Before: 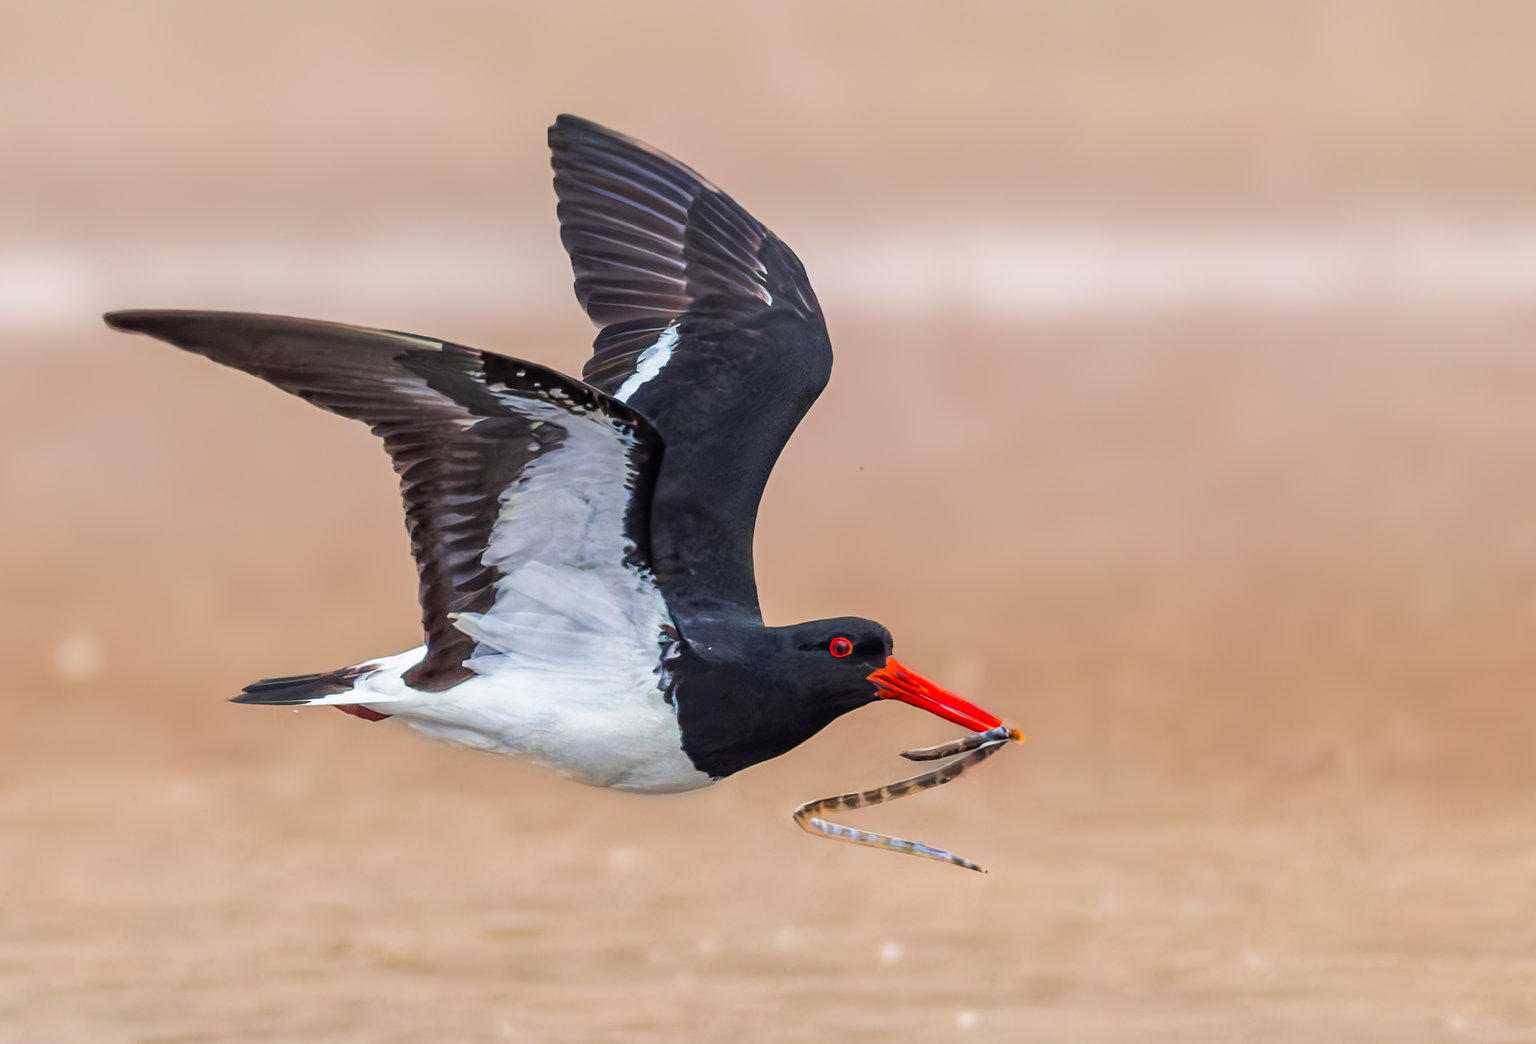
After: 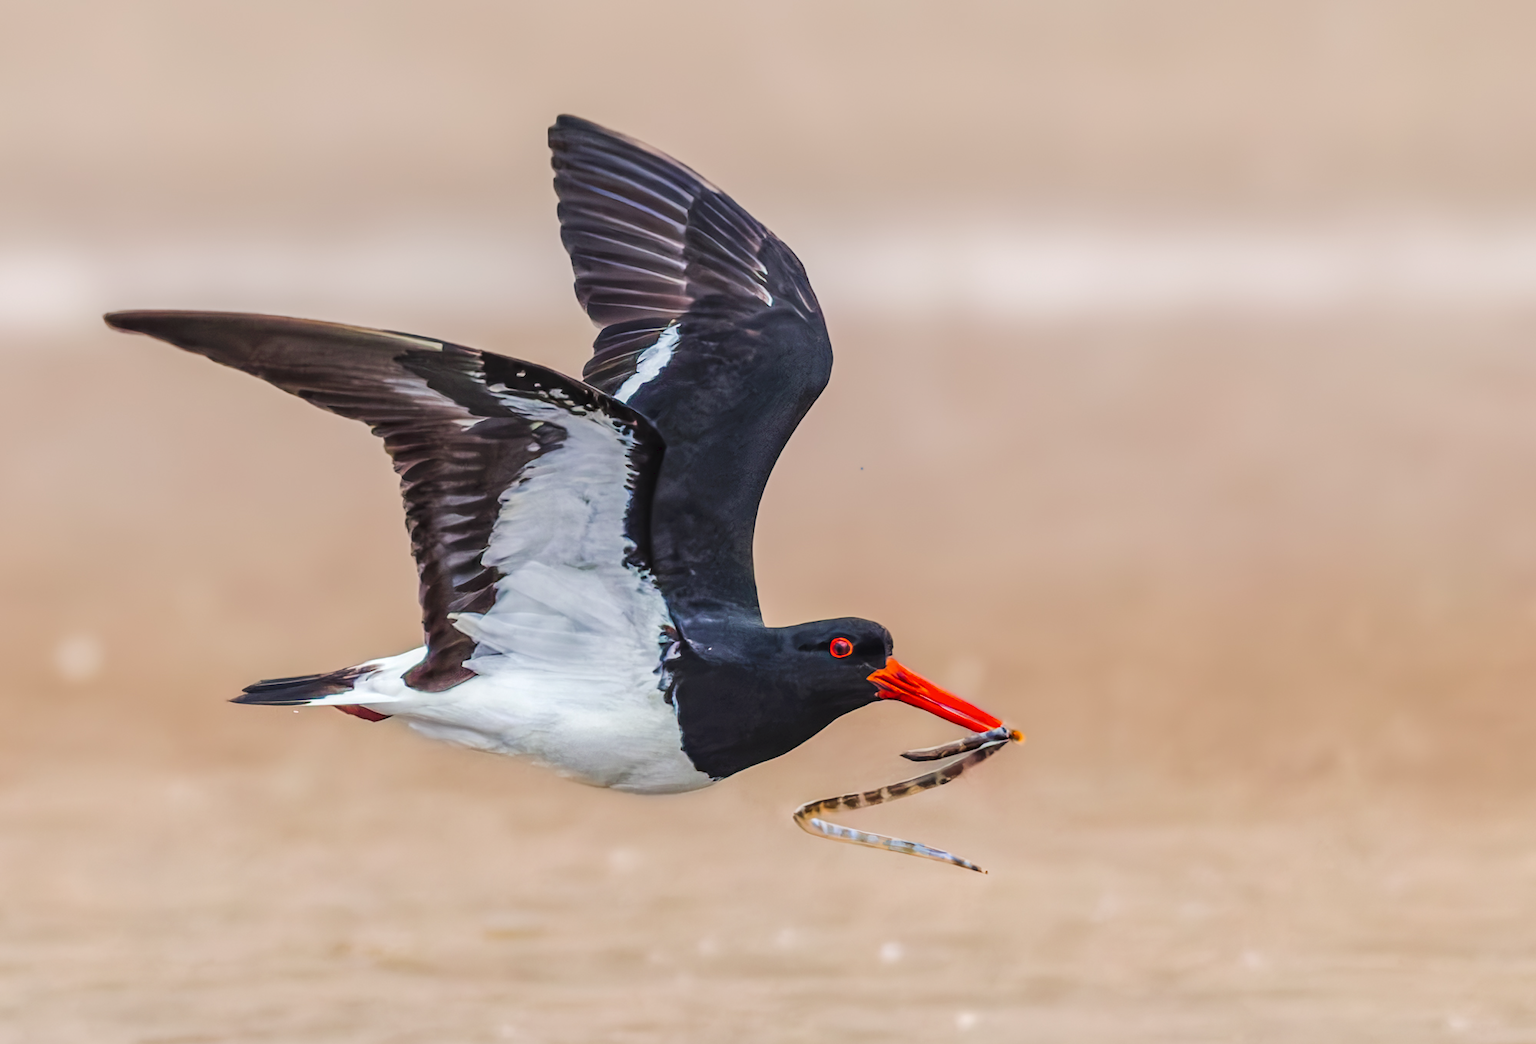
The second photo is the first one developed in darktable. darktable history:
tone curve: curves: ch0 [(0, 0) (0.003, 0.054) (0.011, 0.058) (0.025, 0.069) (0.044, 0.087) (0.069, 0.1) (0.1, 0.123) (0.136, 0.152) (0.177, 0.183) (0.224, 0.234) (0.277, 0.291) (0.335, 0.367) (0.399, 0.441) (0.468, 0.524) (0.543, 0.6) (0.623, 0.673) (0.709, 0.744) (0.801, 0.812) (0.898, 0.89) (1, 1)], preserve colors none
local contrast: on, module defaults
